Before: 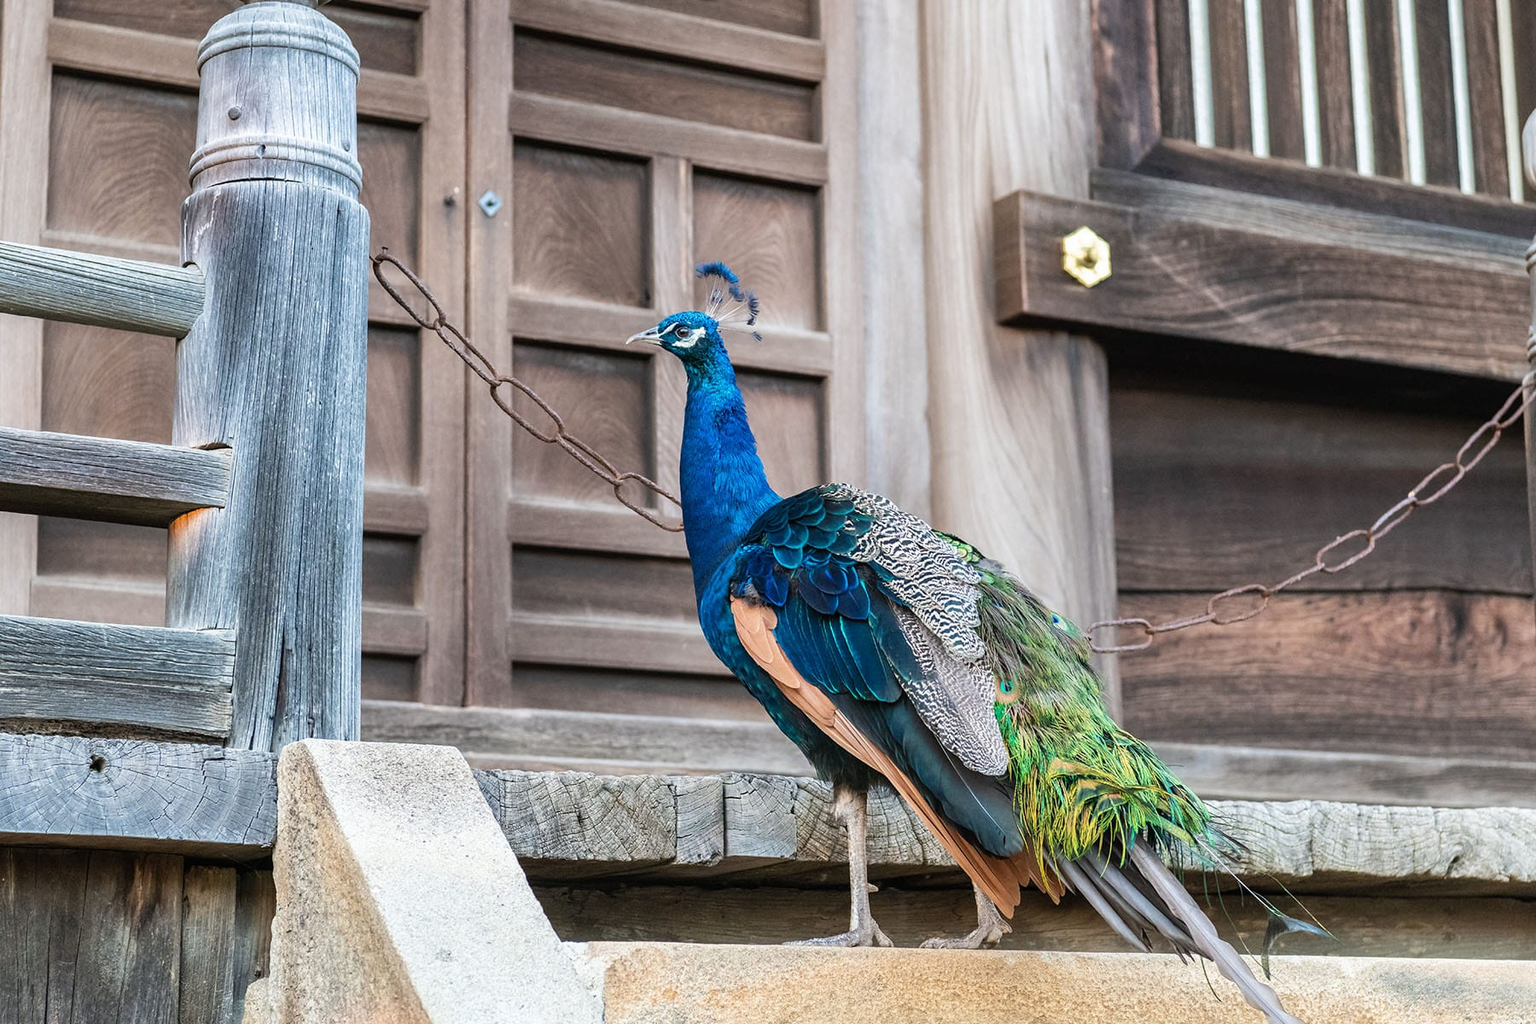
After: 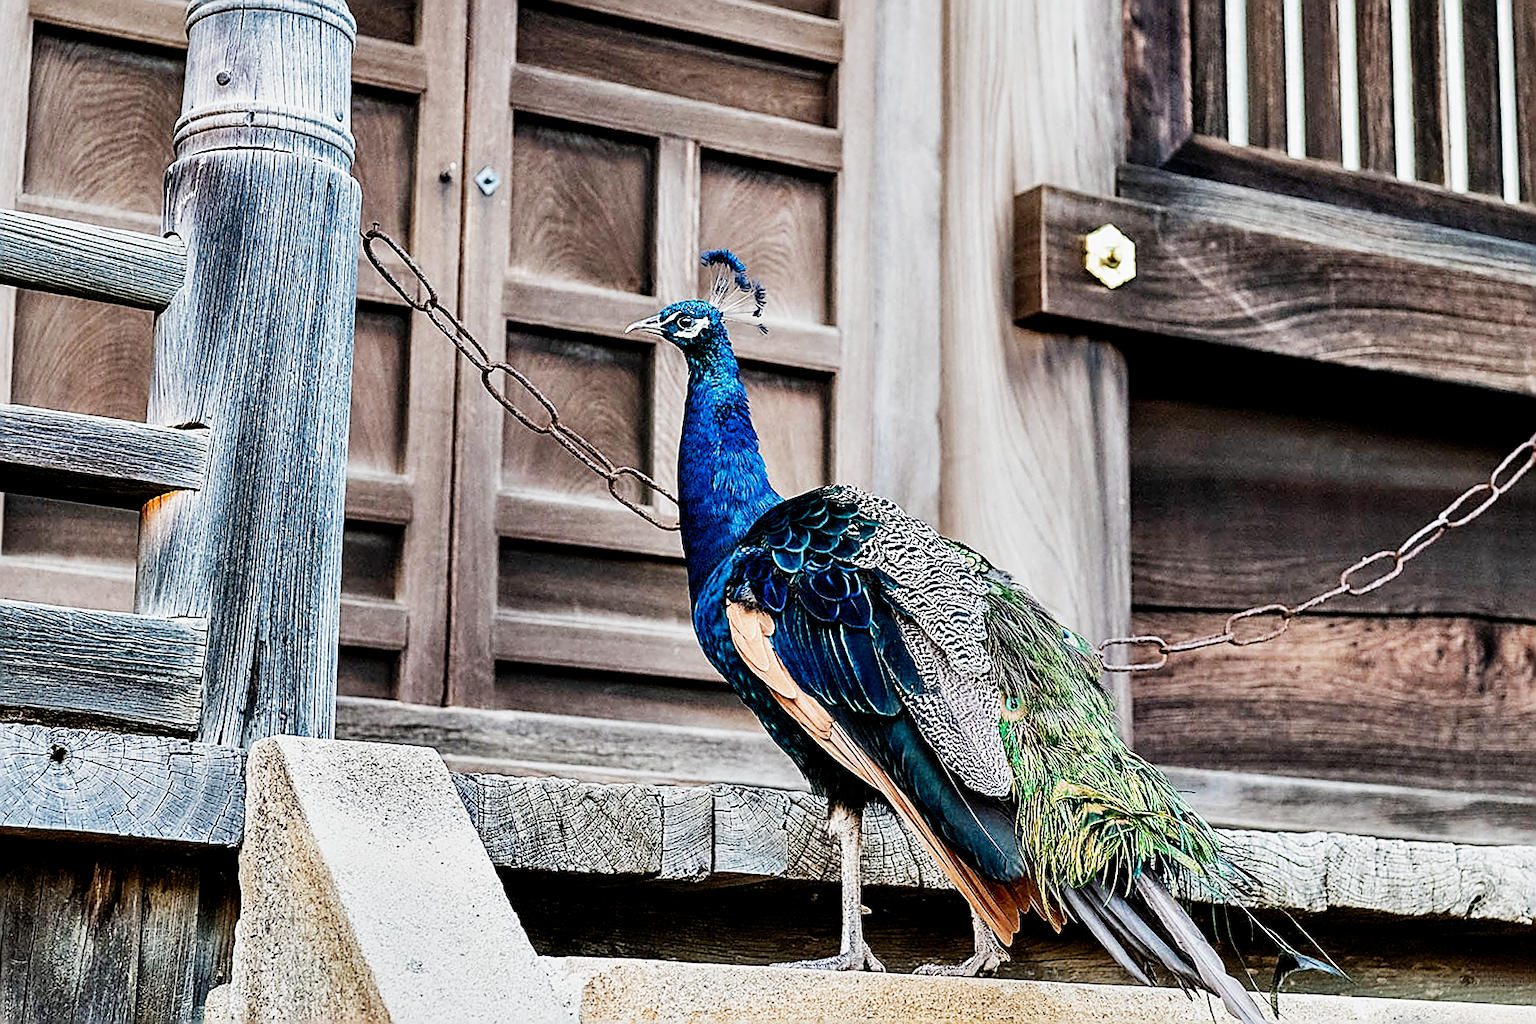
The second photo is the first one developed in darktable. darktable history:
crop and rotate: angle -1.8°
sharpen: radius 1.689, amount 1.296
filmic rgb: black relative exposure -16 EV, white relative exposure 5.29 EV, hardness 5.9, contrast 1.258, preserve chrominance no, color science v5 (2021)
contrast equalizer: octaves 7, y [[0.6 ×6], [0.55 ×6], [0 ×6], [0 ×6], [0 ×6]]
